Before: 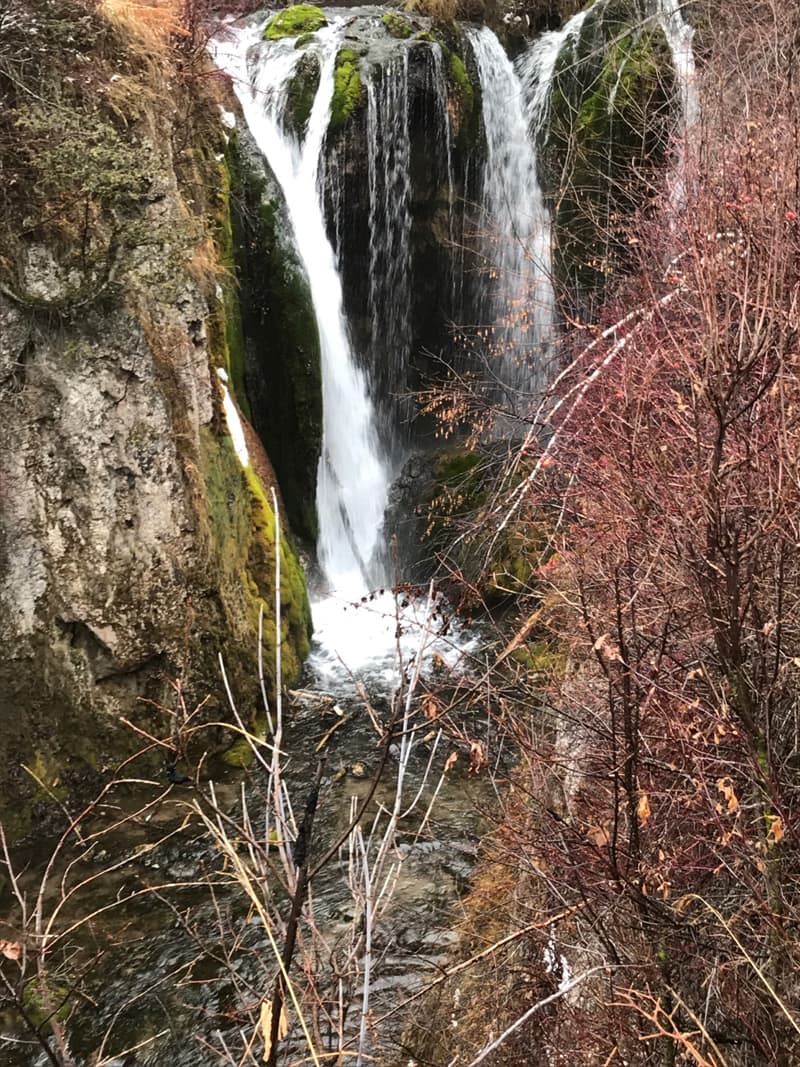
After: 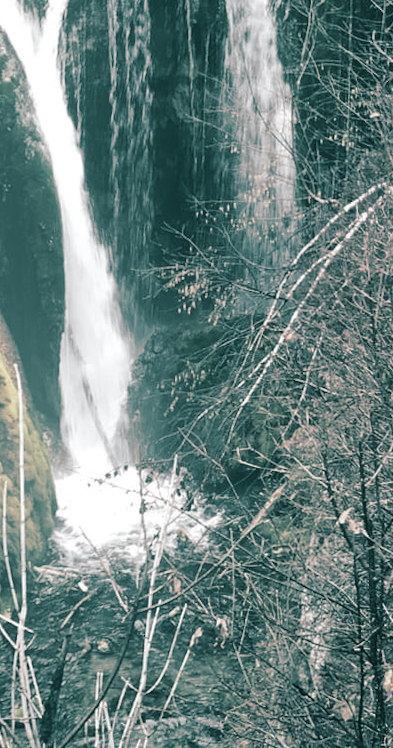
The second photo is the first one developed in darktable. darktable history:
split-toning: shadows › hue 183.6°, shadows › saturation 0.52, highlights › hue 0°, highlights › saturation 0
bloom: on, module defaults
shadows and highlights: low approximation 0.01, soften with gaussian
rotate and perspective: rotation -0.45°, automatic cropping original format, crop left 0.008, crop right 0.992, crop top 0.012, crop bottom 0.988
crop: left 32.075%, top 10.976%, right 18.355%, bottom 17.596%
color correction: saturation 0.3
